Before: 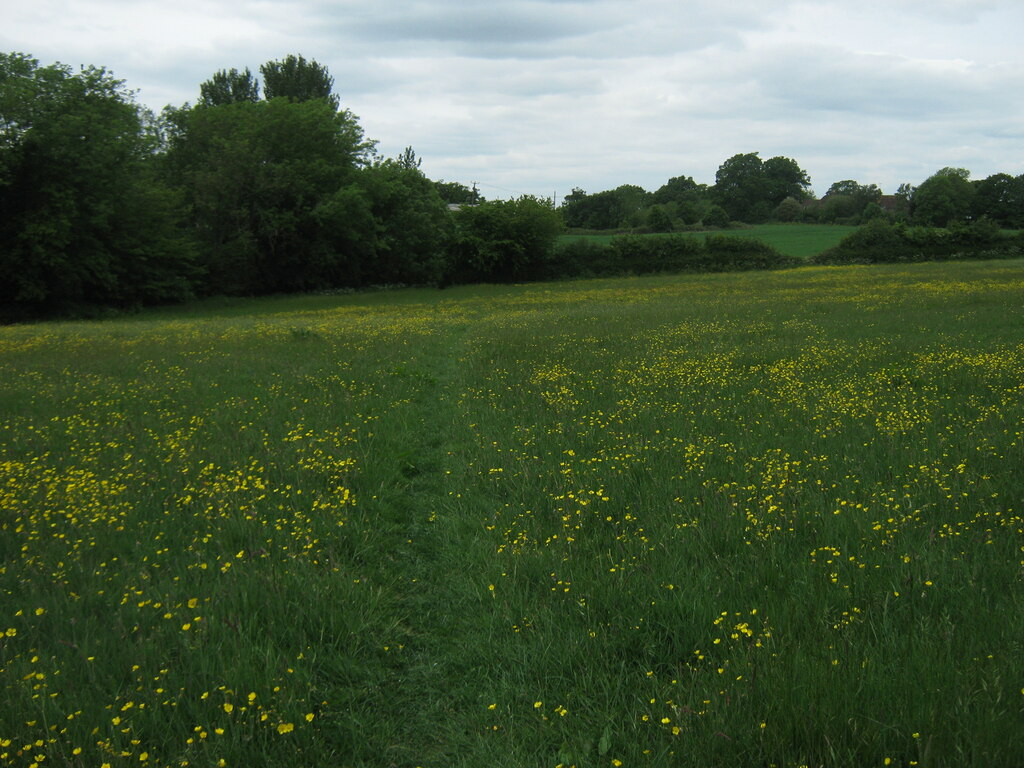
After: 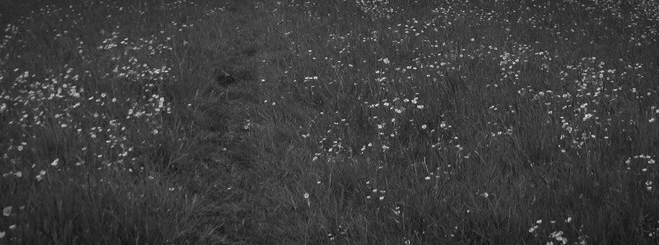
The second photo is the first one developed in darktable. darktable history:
monochrome: a 32, b 64, size 2.3
white balance: emerald 1
vignetting: automatic ratio true
crop: left 18.091%, top 51.13%, right 17.525%, bottom 16.85%
